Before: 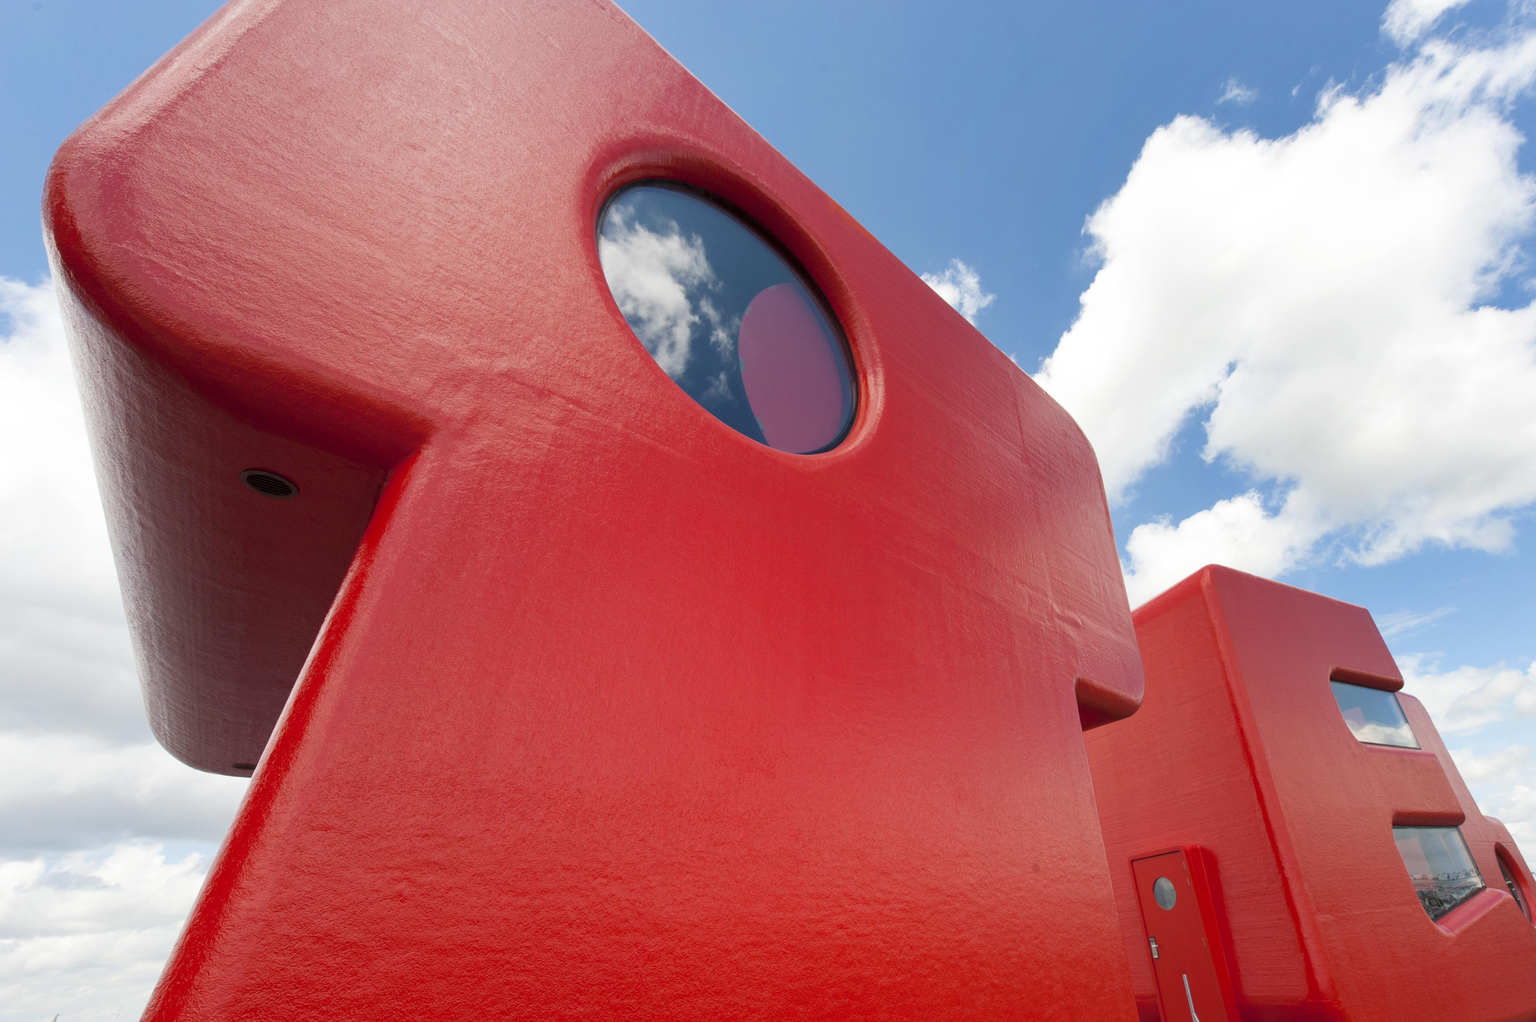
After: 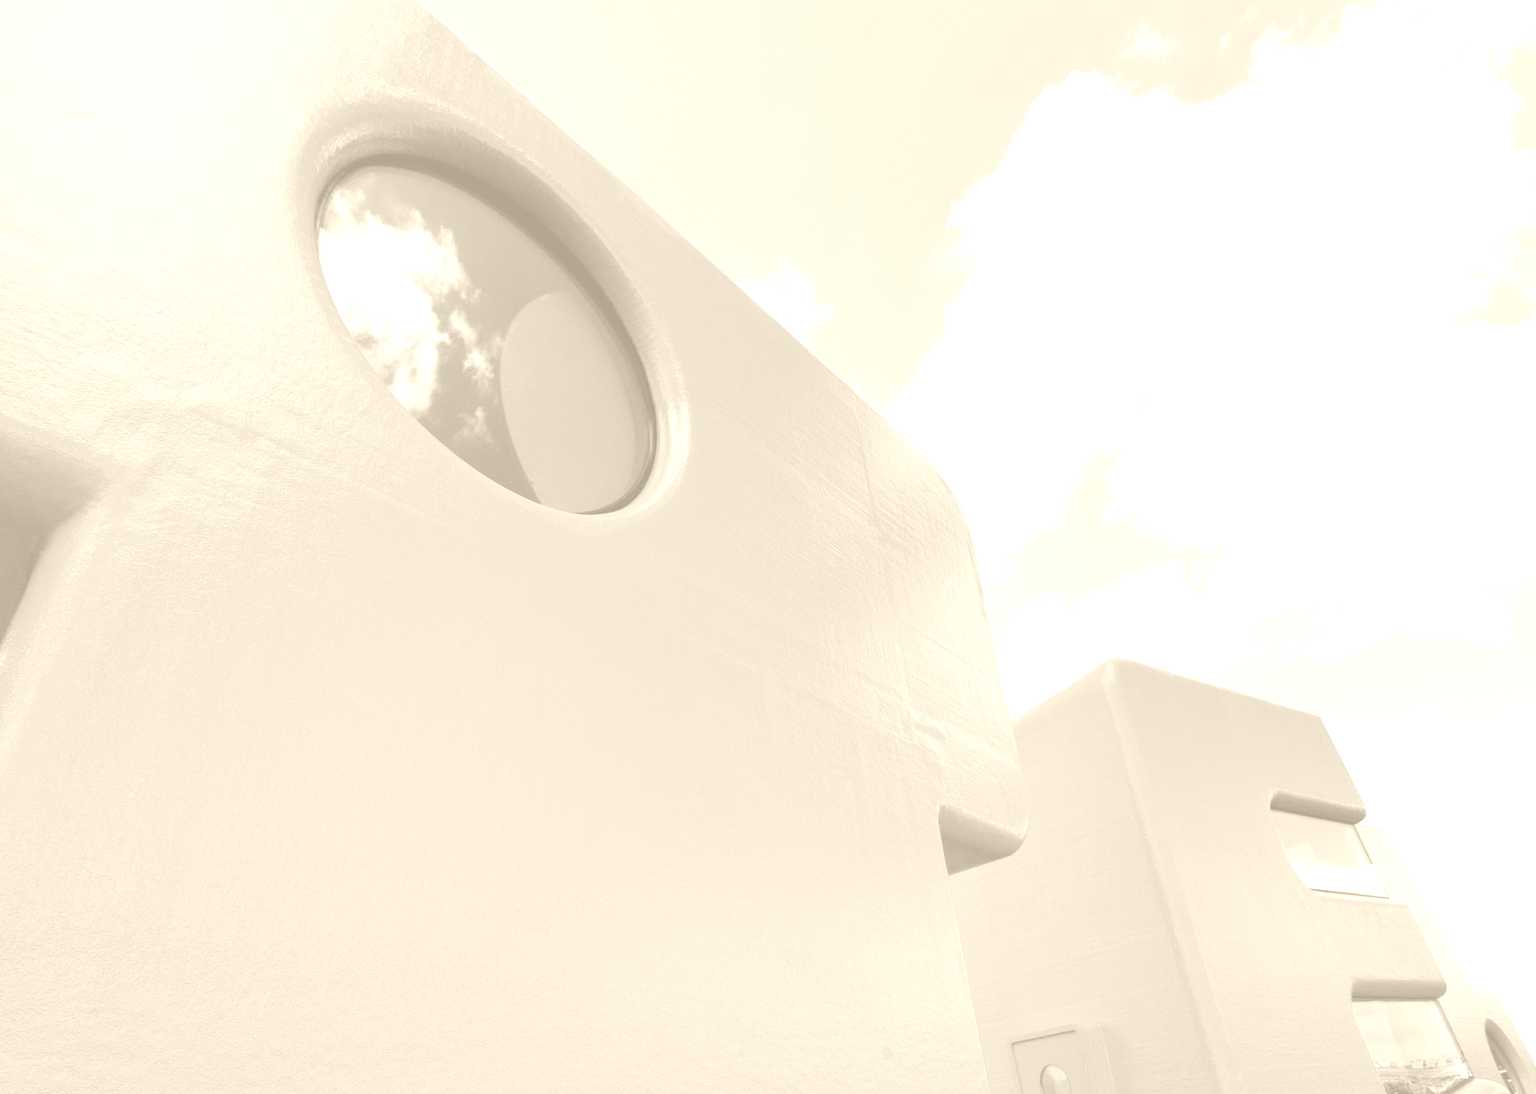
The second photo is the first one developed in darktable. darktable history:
sigmoid: contrast 1.8
crop: left 23.095%, top 5.827%, bottom 11.854%
colorize: hue 36°, saturation 71%, lightness 80.79%
